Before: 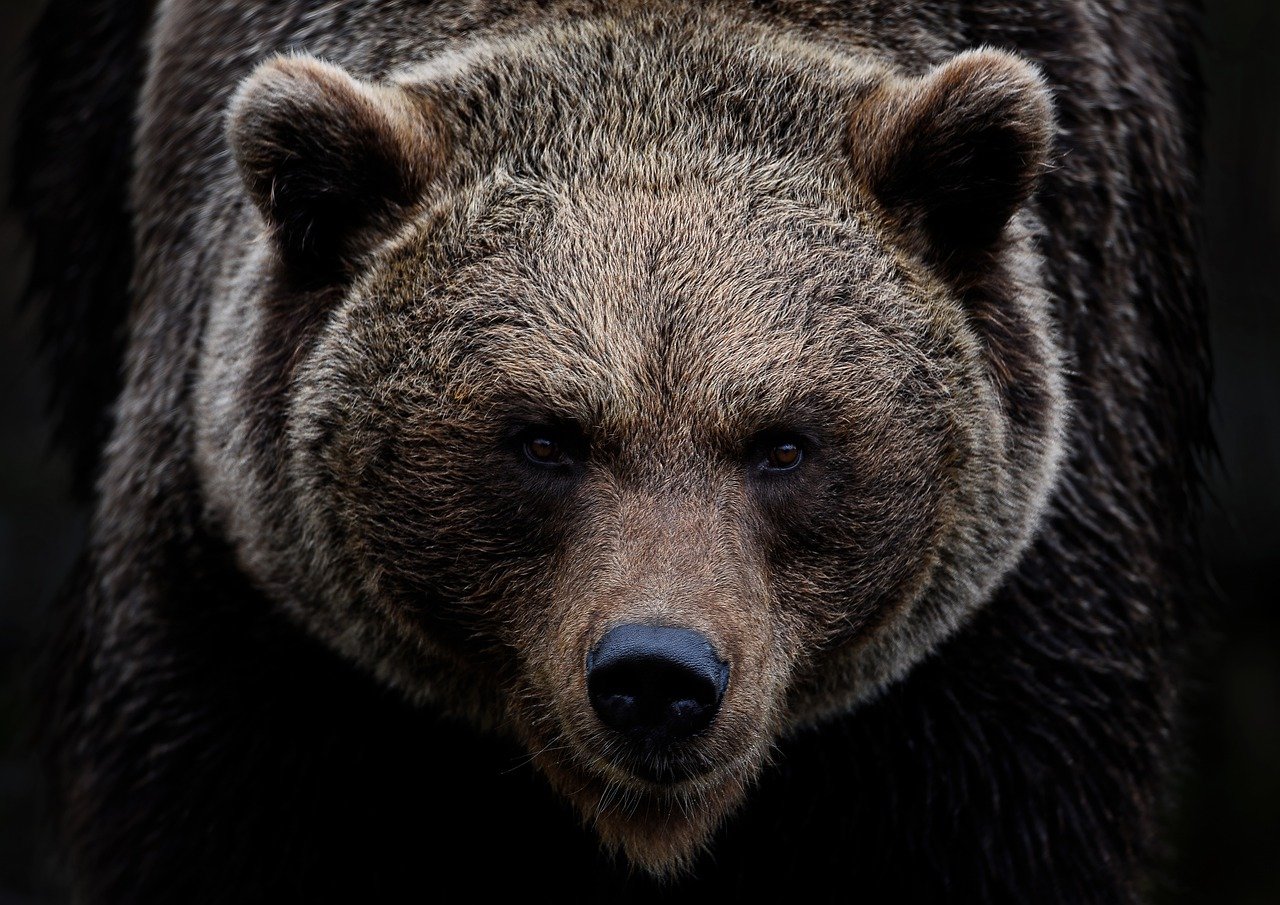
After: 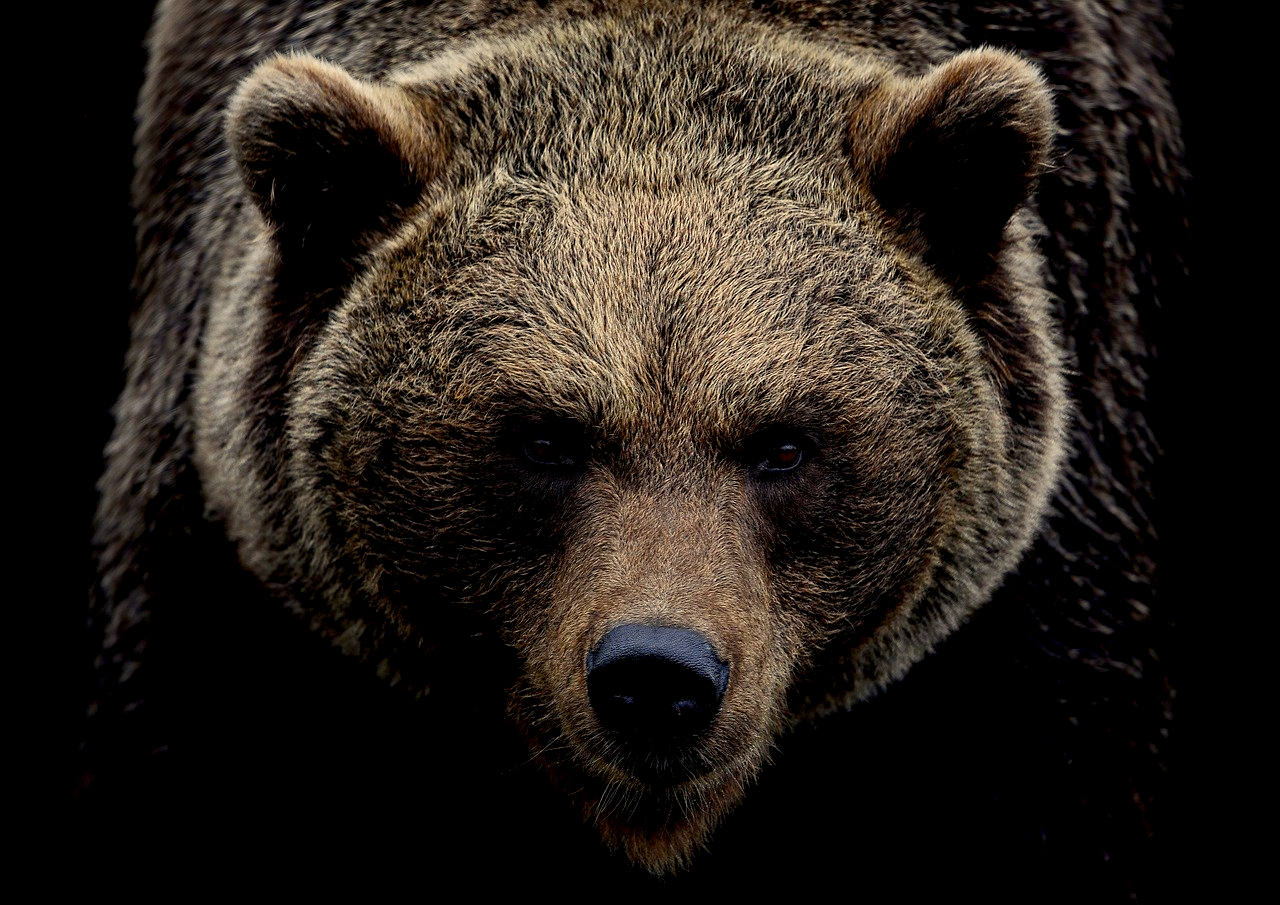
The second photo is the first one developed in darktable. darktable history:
color correction: highlights a* 1.42, highlights b* 17.31
exposure: black level correction 0.009, compensate exposure bias true, compensate highlight preservation false
